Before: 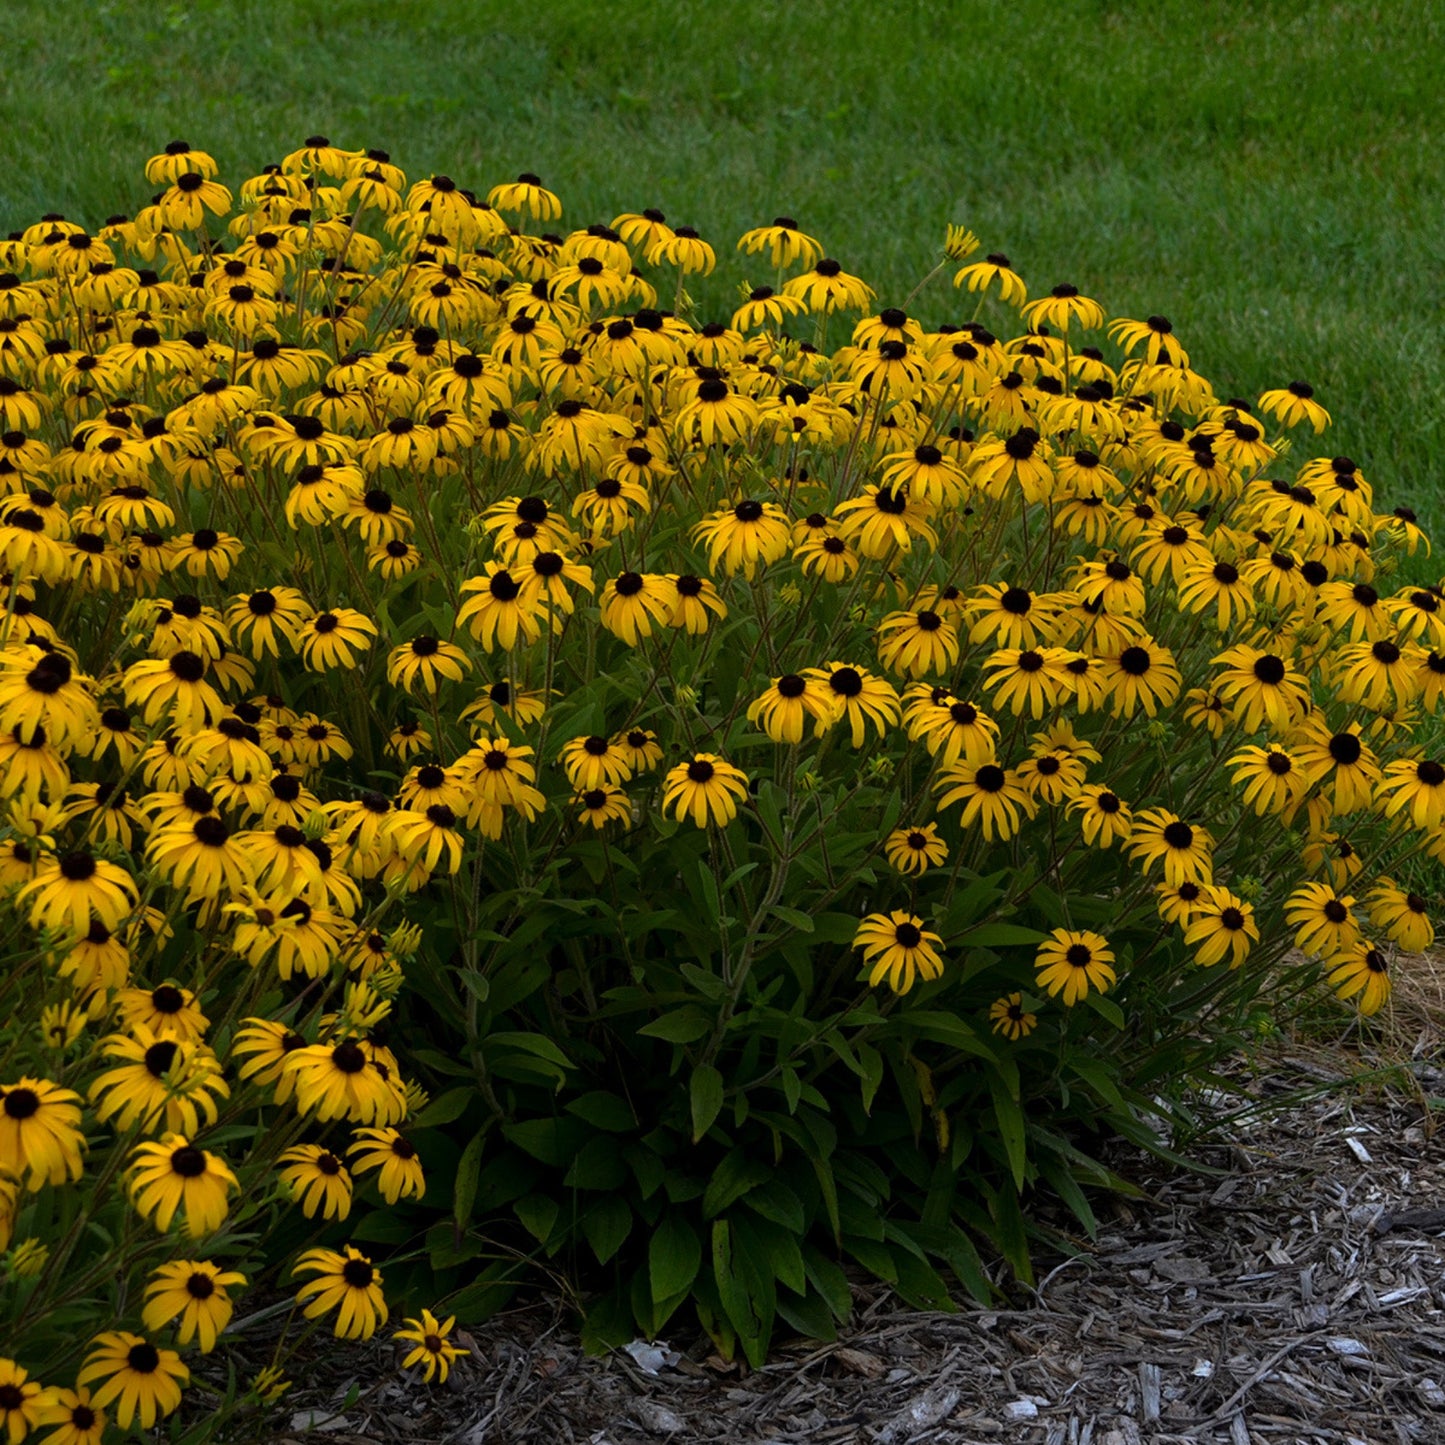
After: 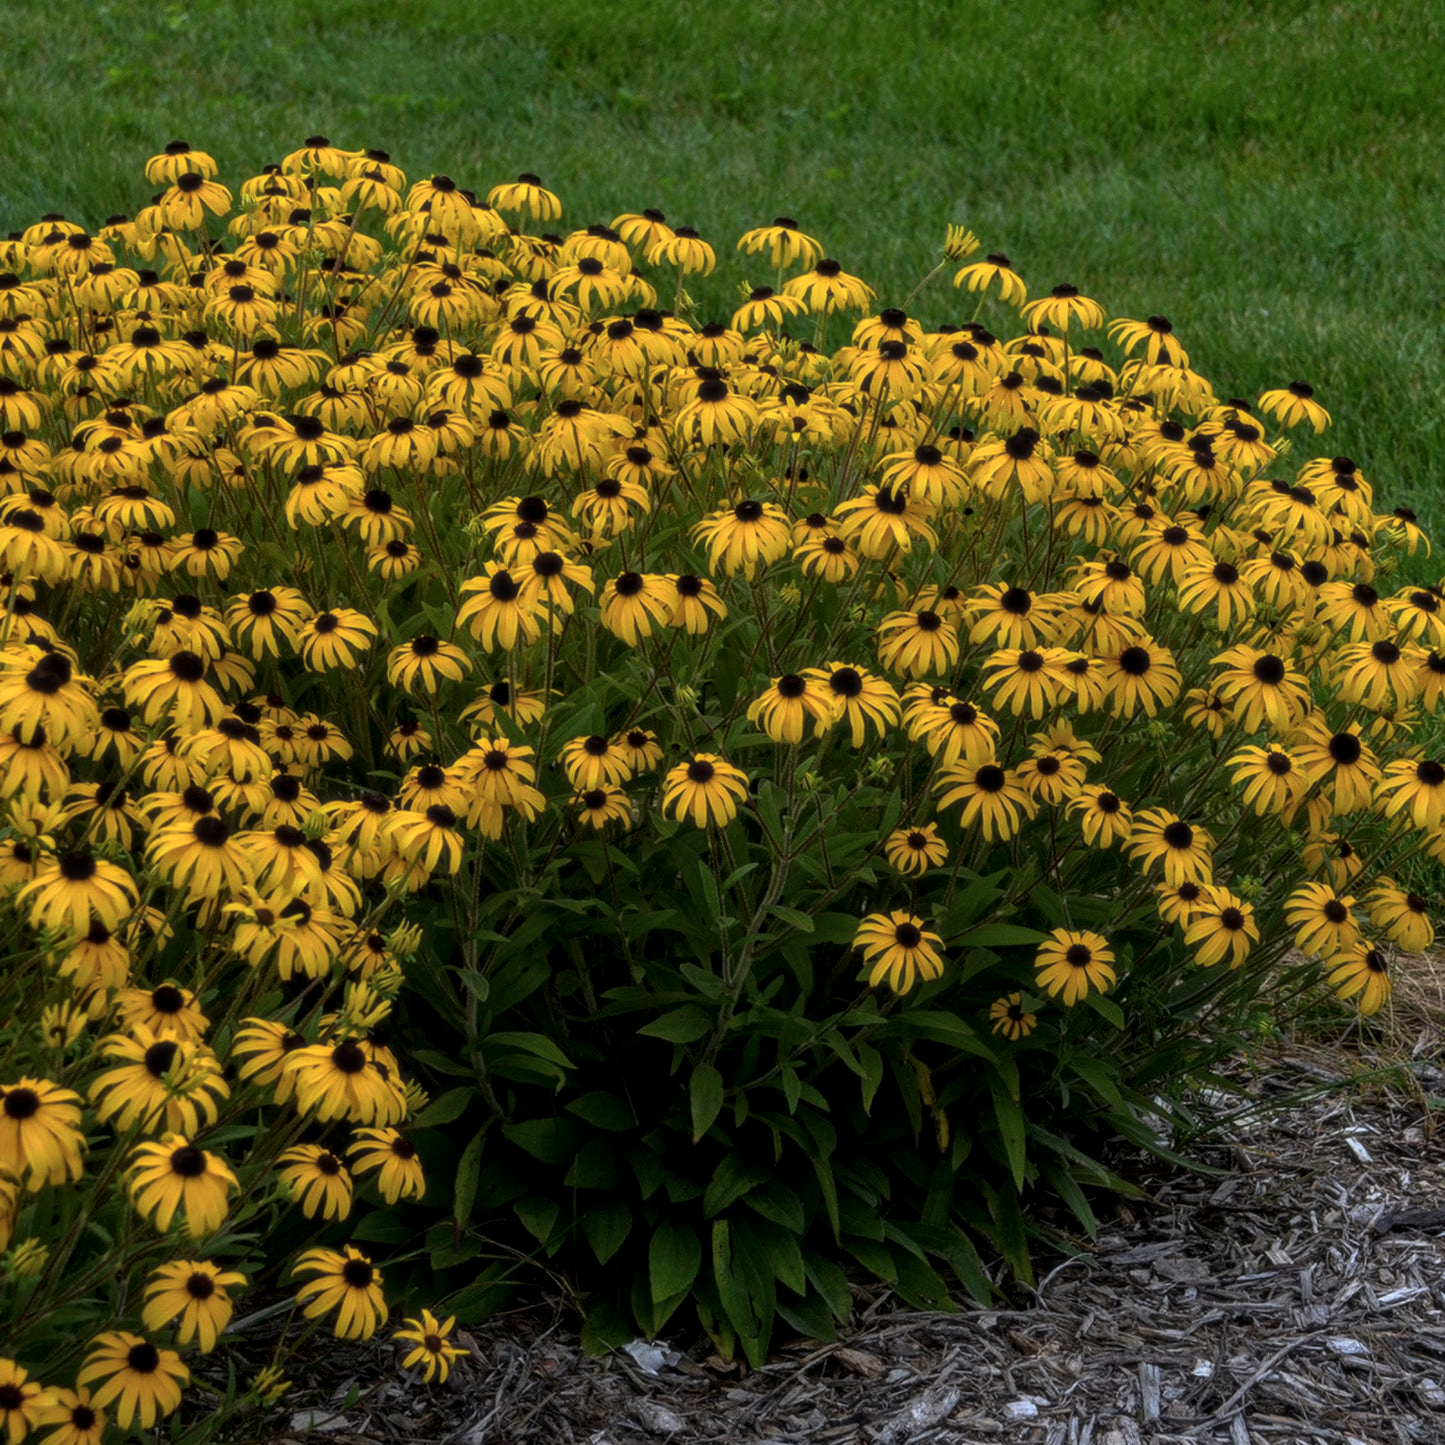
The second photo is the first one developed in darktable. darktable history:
soften: size 10%, saturation 50%, brightness 0.2 EV, mix 10%
local contrast: detail 130%
